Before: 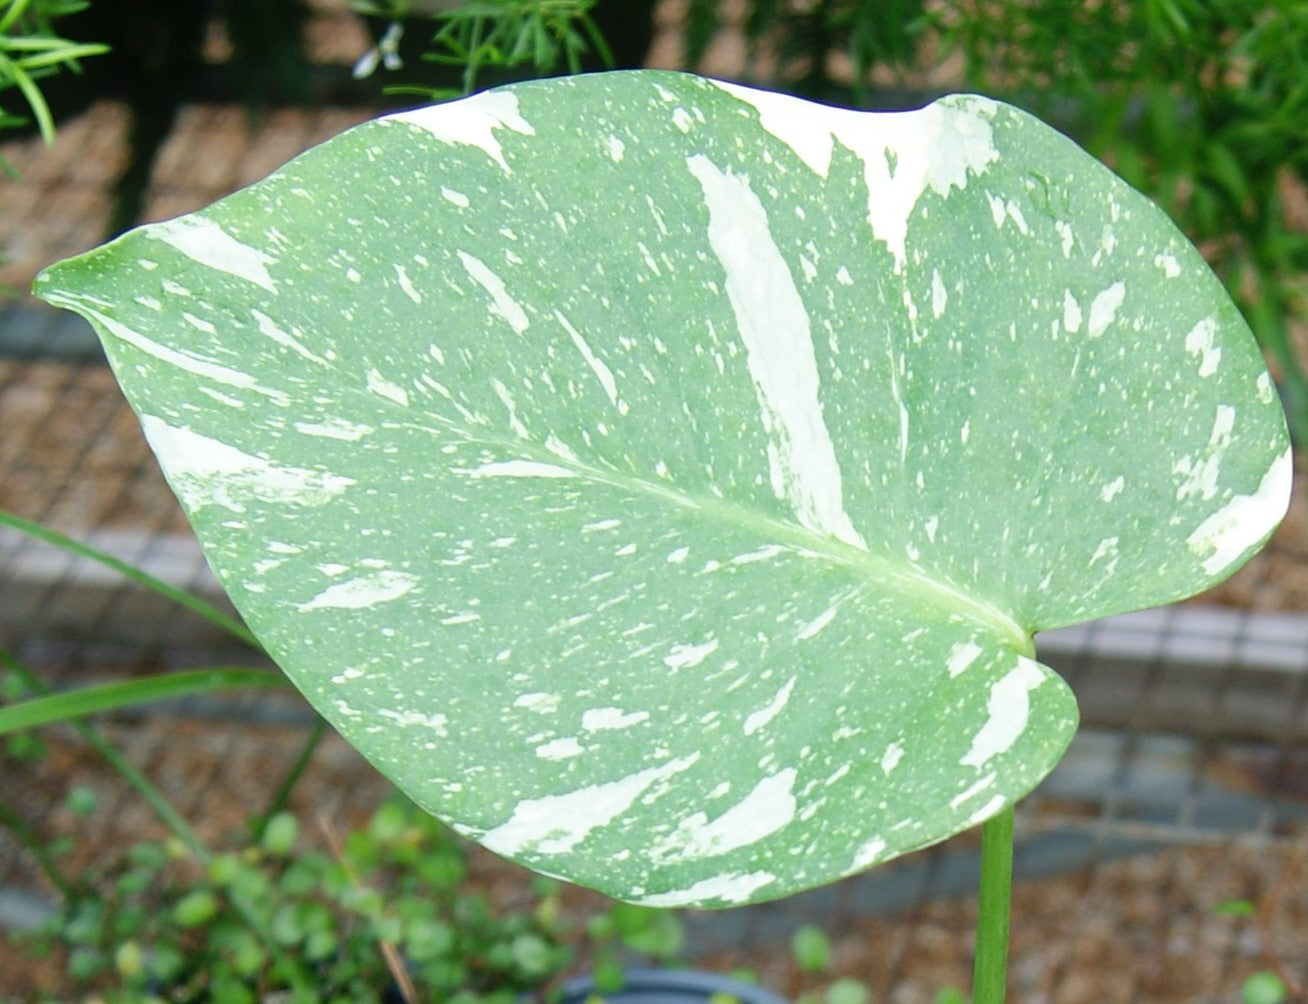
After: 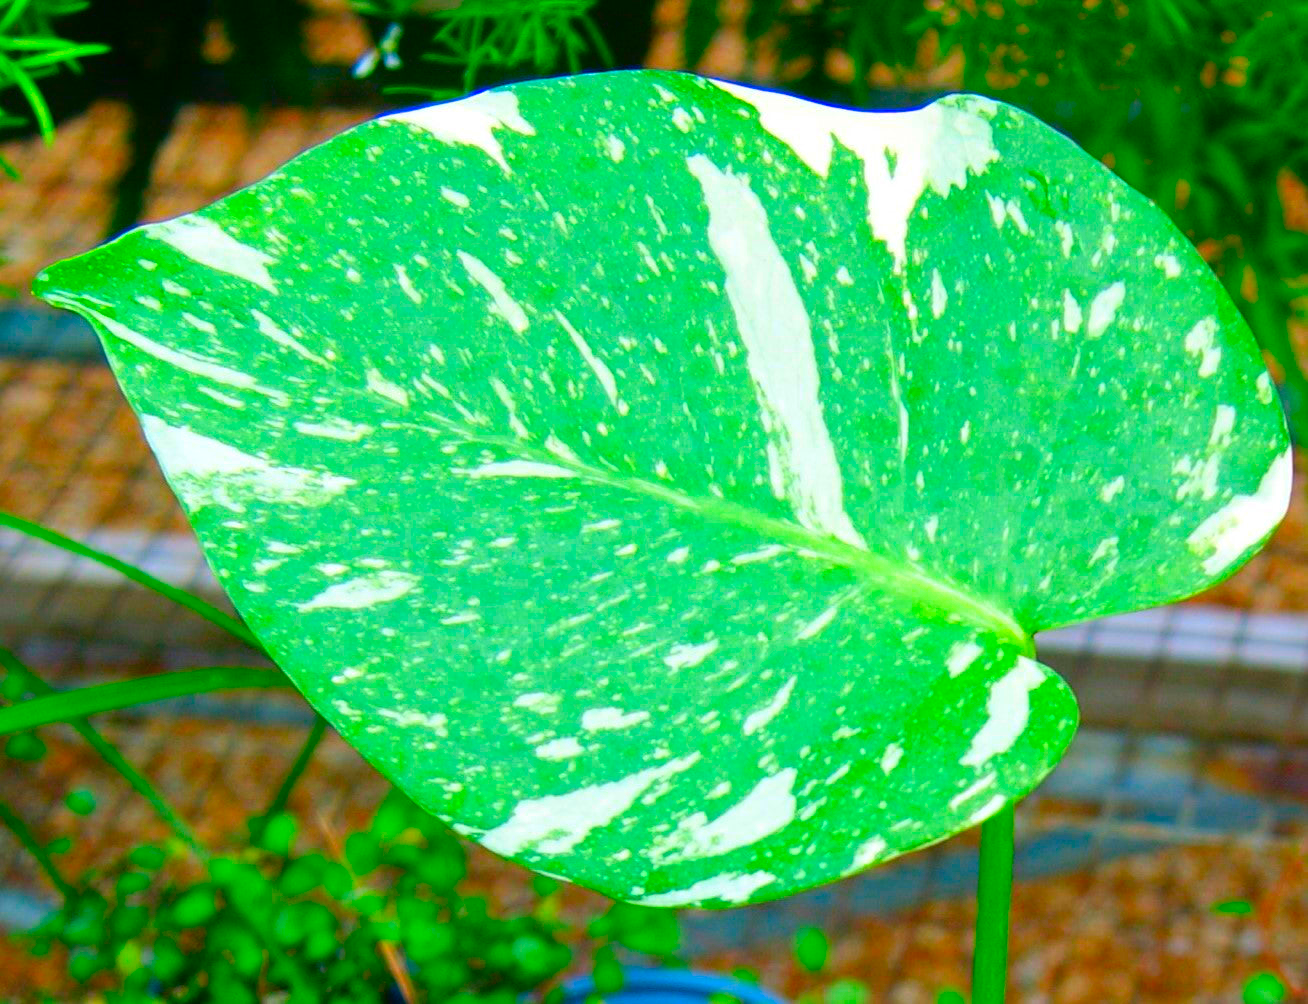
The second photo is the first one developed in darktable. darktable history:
color correction: highlights b* -0.014, saturation 2.96
